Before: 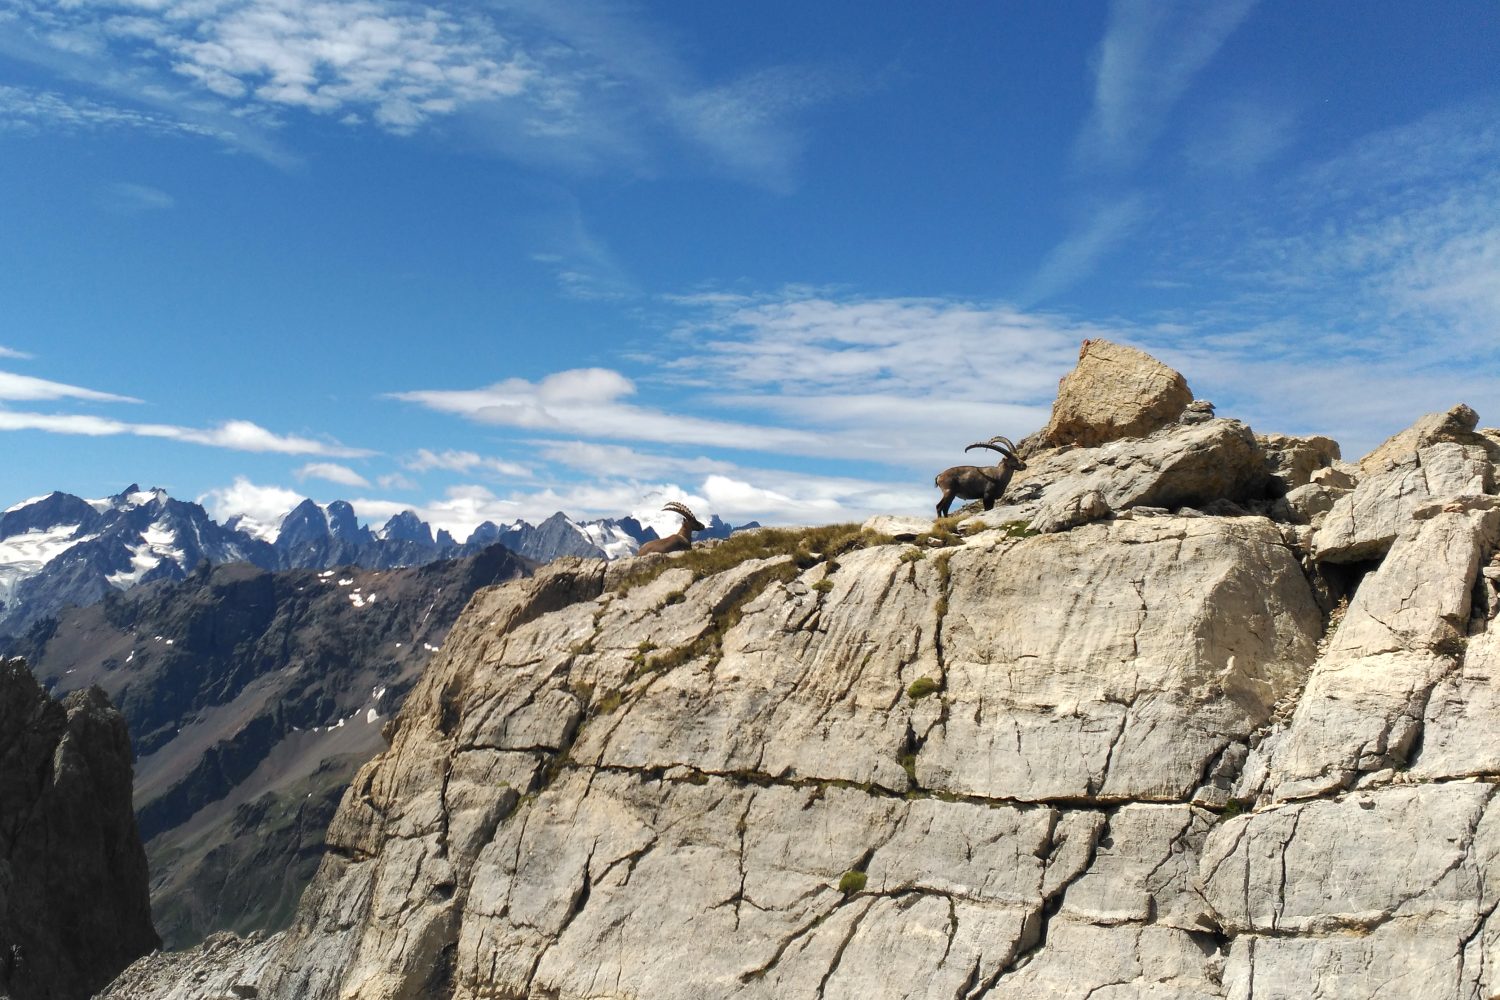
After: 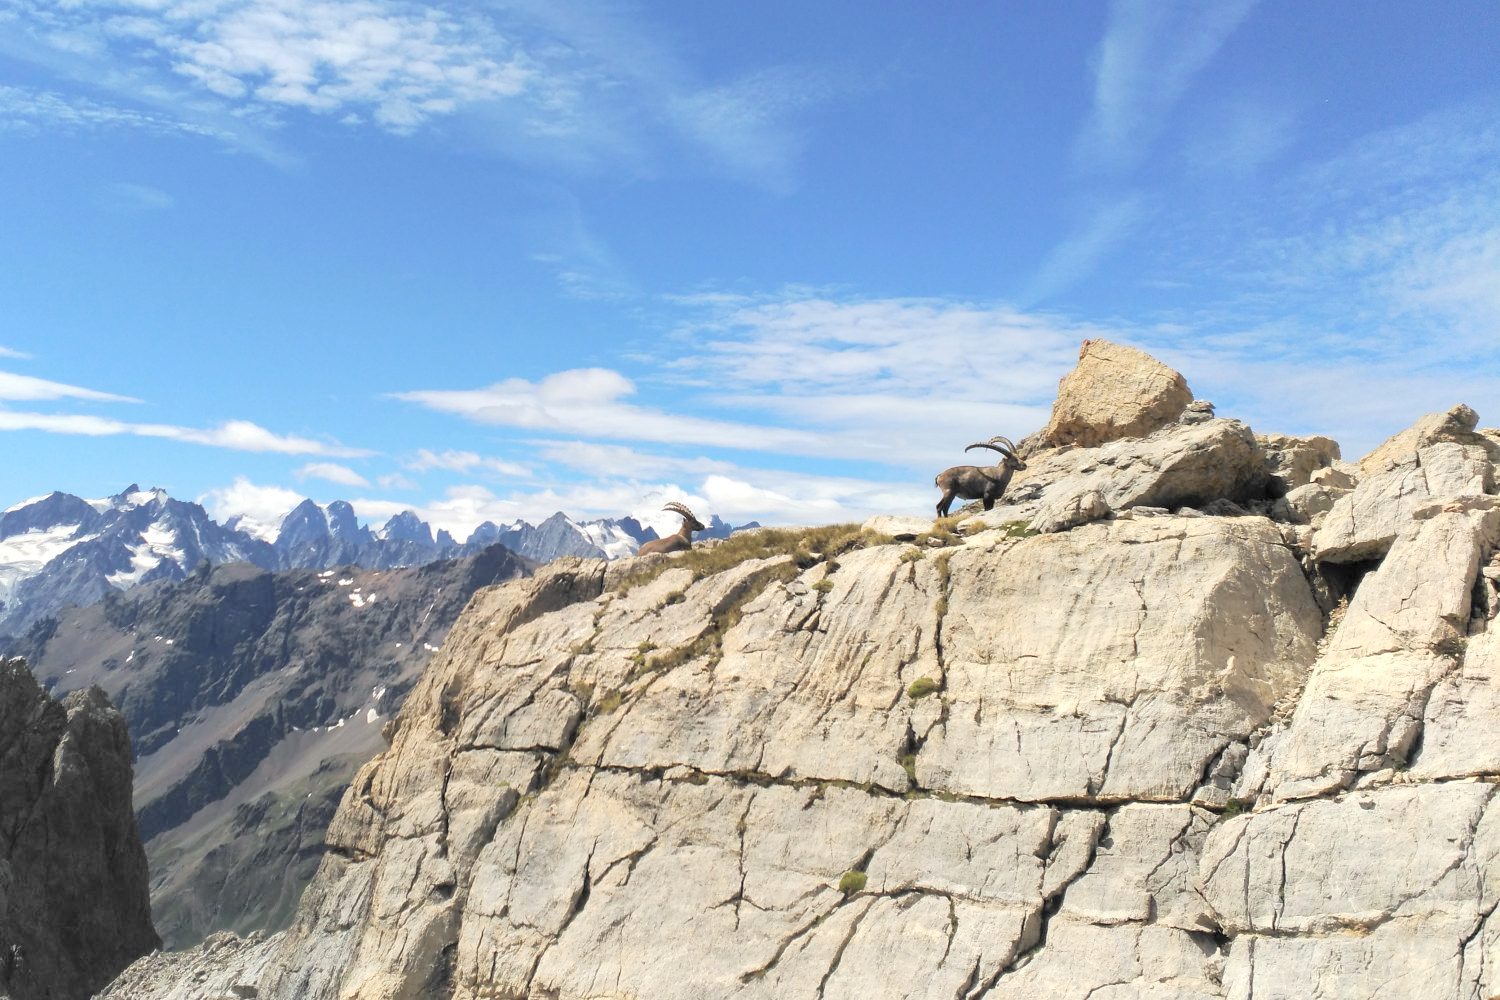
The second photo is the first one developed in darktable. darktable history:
global tonemap: drago (0.7, 100)
